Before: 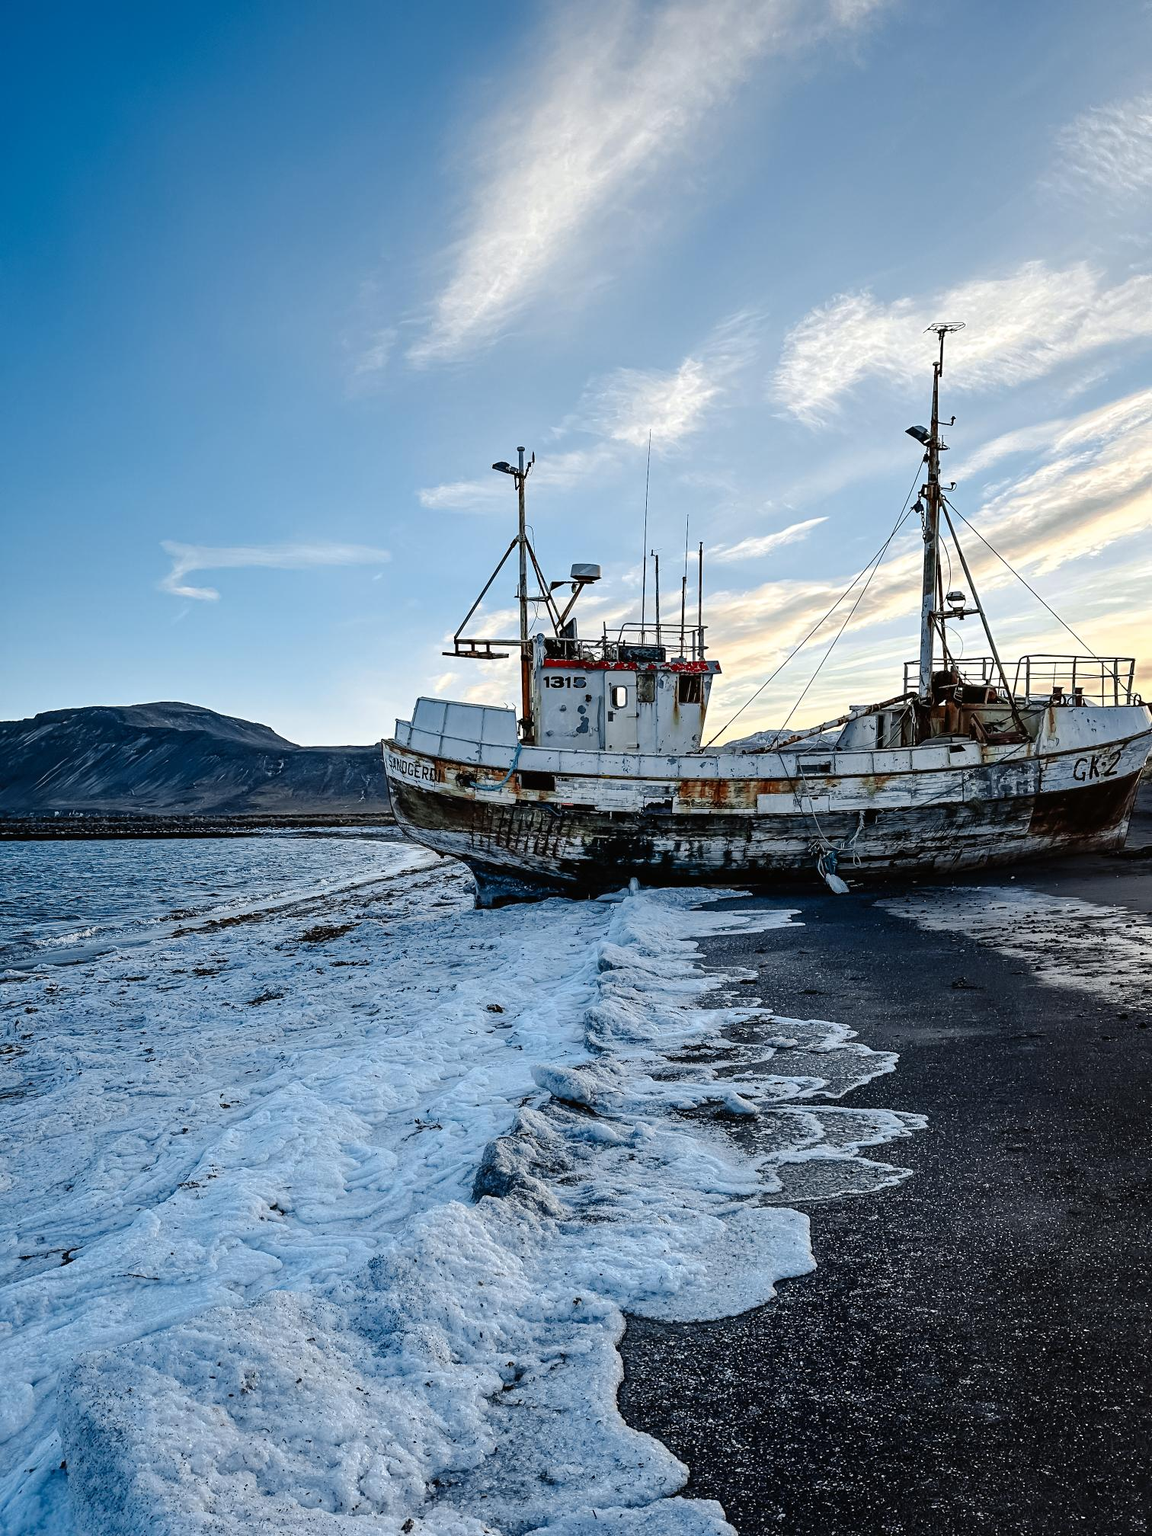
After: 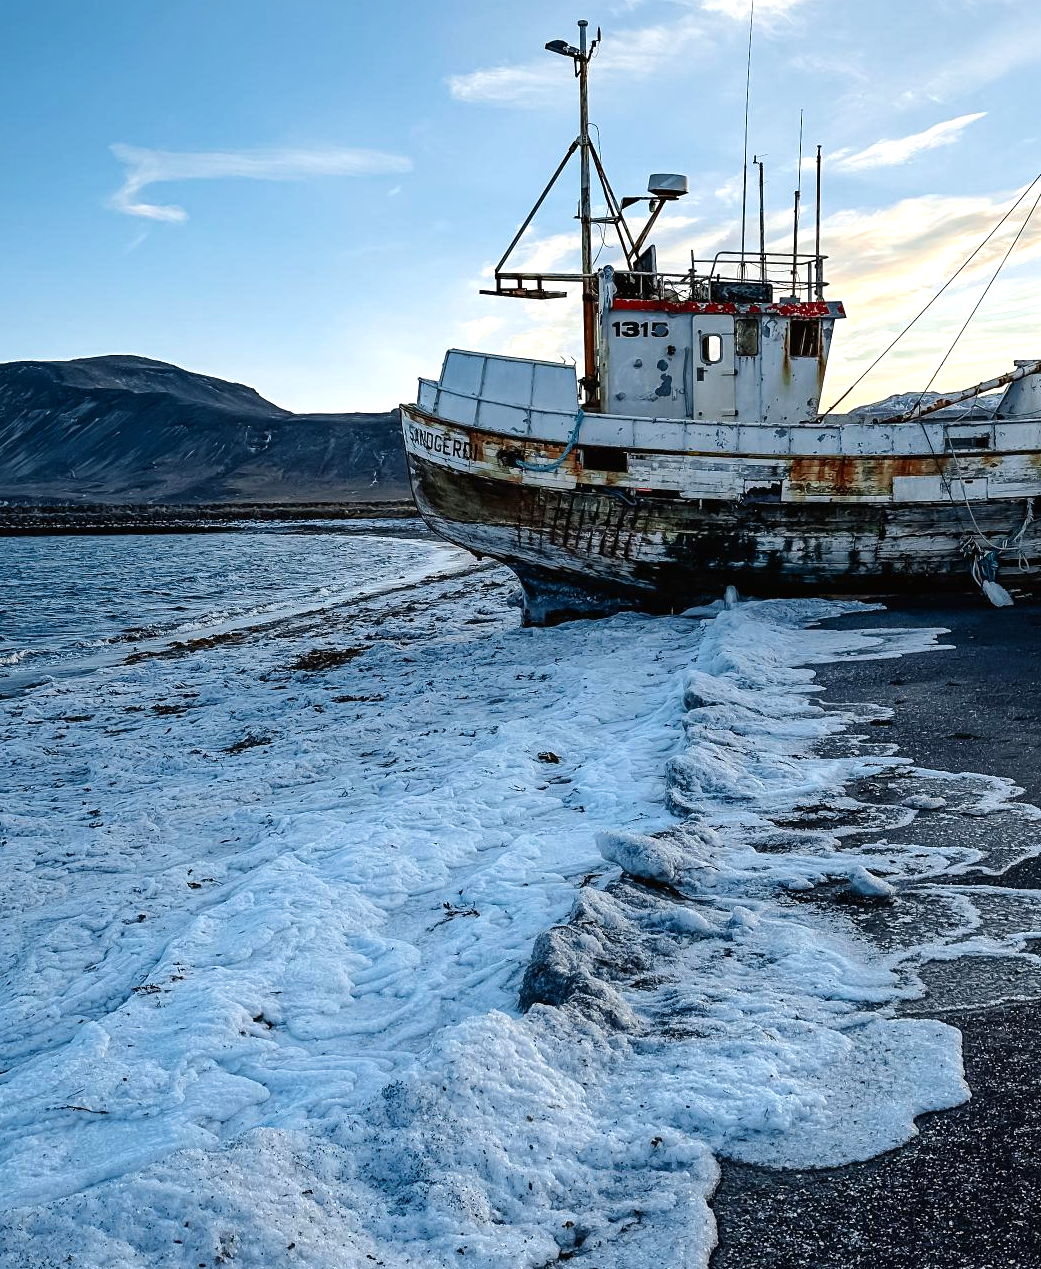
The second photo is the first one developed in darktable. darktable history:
velvia: on, module defaults
crop: left 6.715%, top 28.075%, right 24.37%, bottom 8.975%
tone equalizer: -8 EV -0.001 EV, -7 EV 0.001 EV, -6 EV -0.004 EV, -5 EV -0.006 EV, -4 EV -0.089 EV, -3 EV -0.22 EV, -2 EV -0.24 EV, -1 EV 0.113 EV, +0 EV 0.319 EV, mask exposure compensation -0.503 EV
